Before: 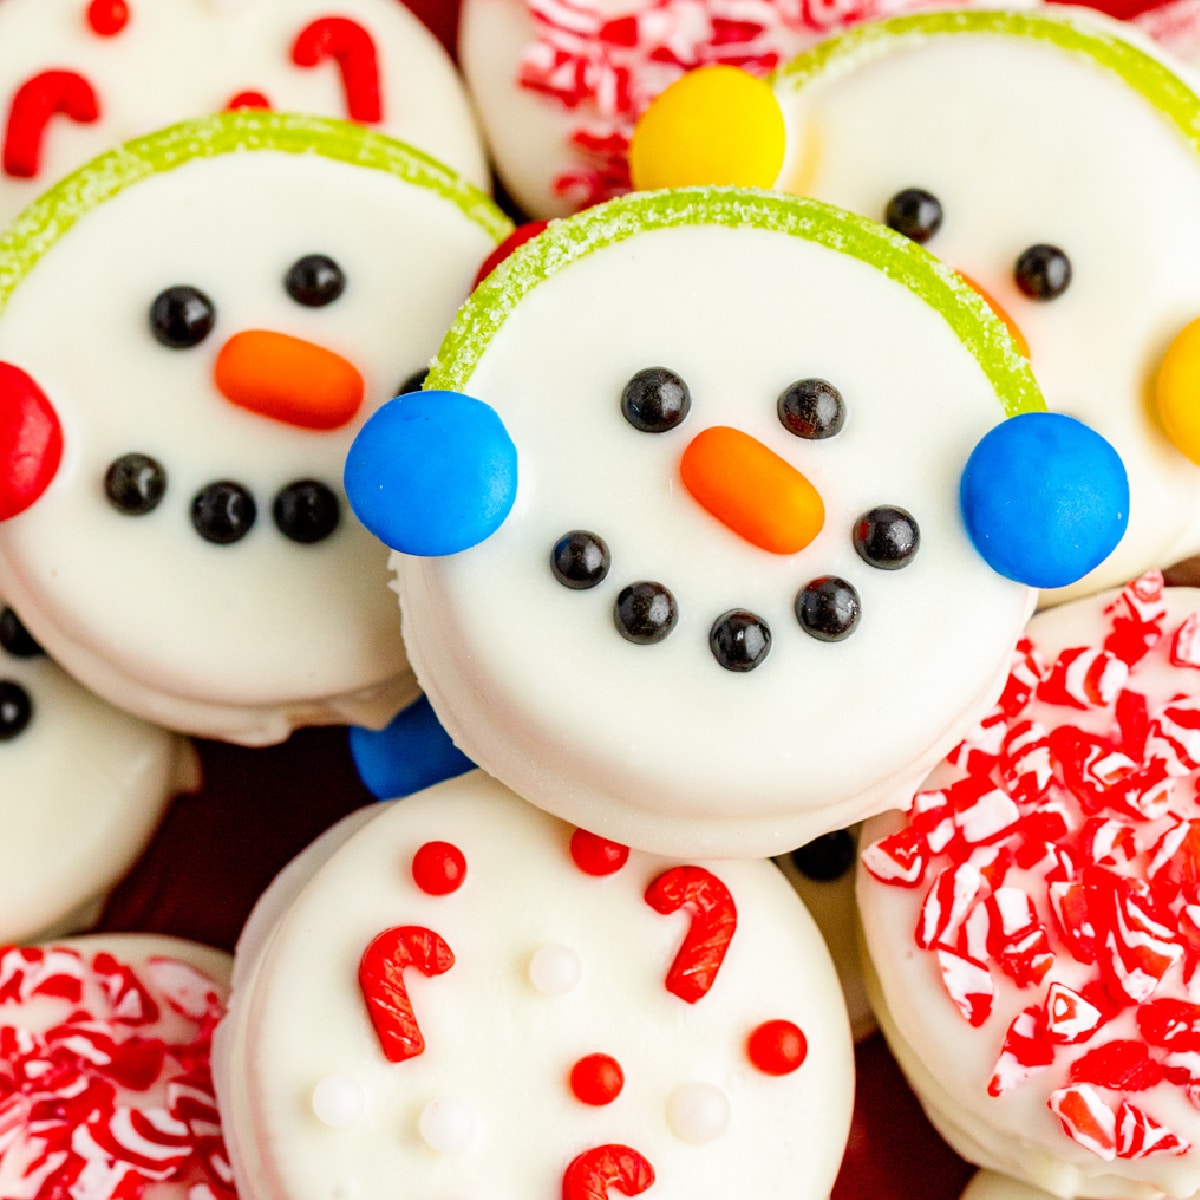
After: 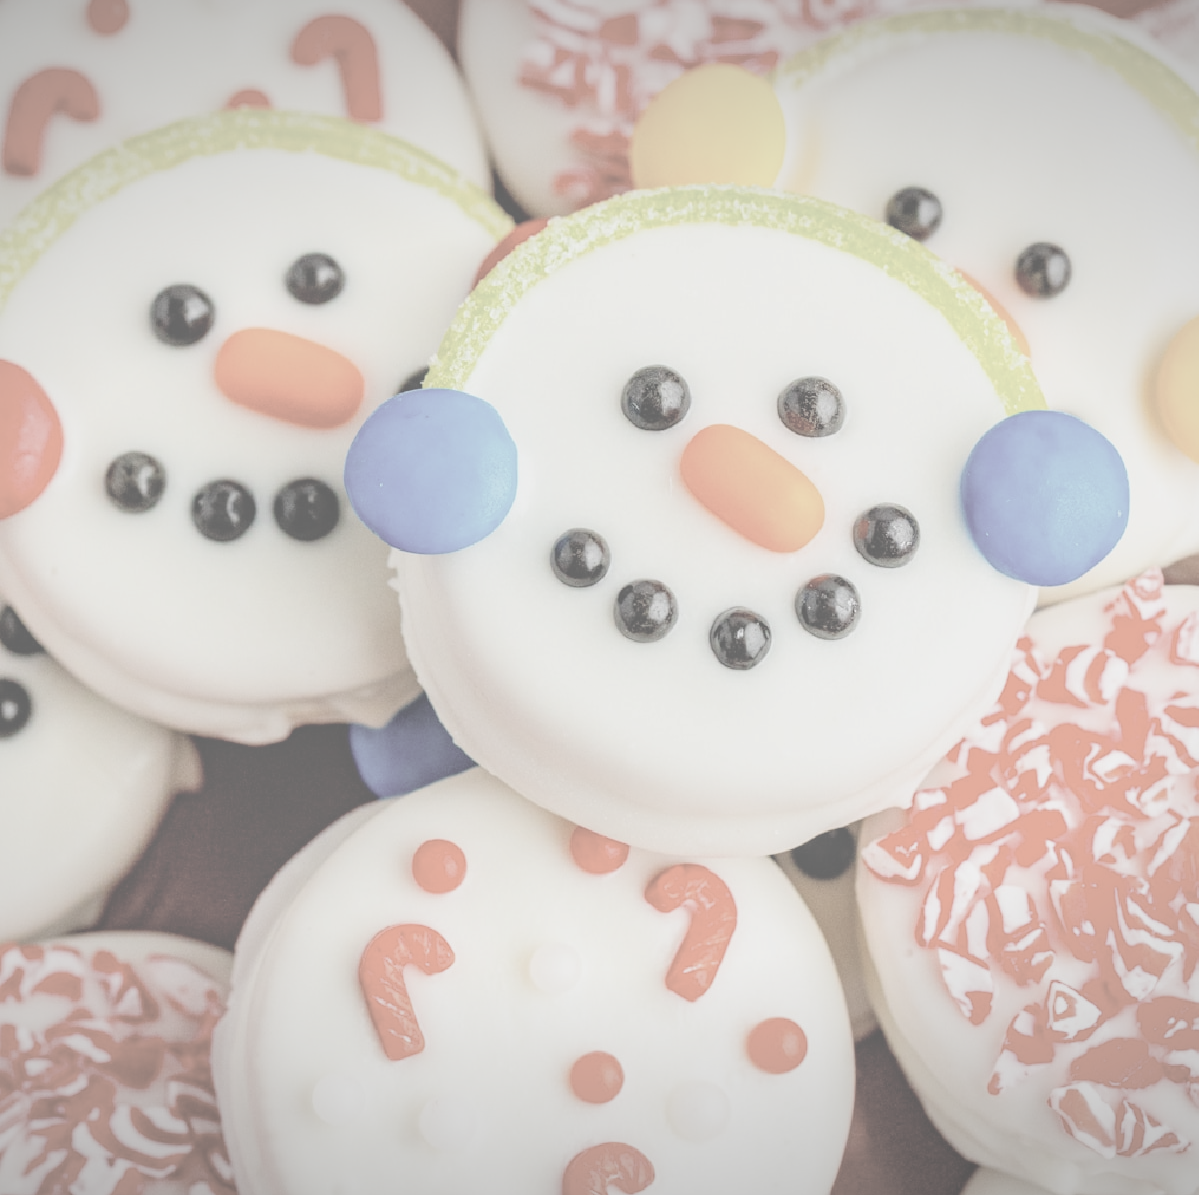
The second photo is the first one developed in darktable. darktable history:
crop: top 0.187%, bottom 0.195%
local contrast: on, module defaults
vignetting: fall-off start 97.78%, fall-off radius 99.15%, width/height ratio 1.364, unbound false
contrast brightness saturation: contrast -0.324, brightness 0.731, saturation -0.766
